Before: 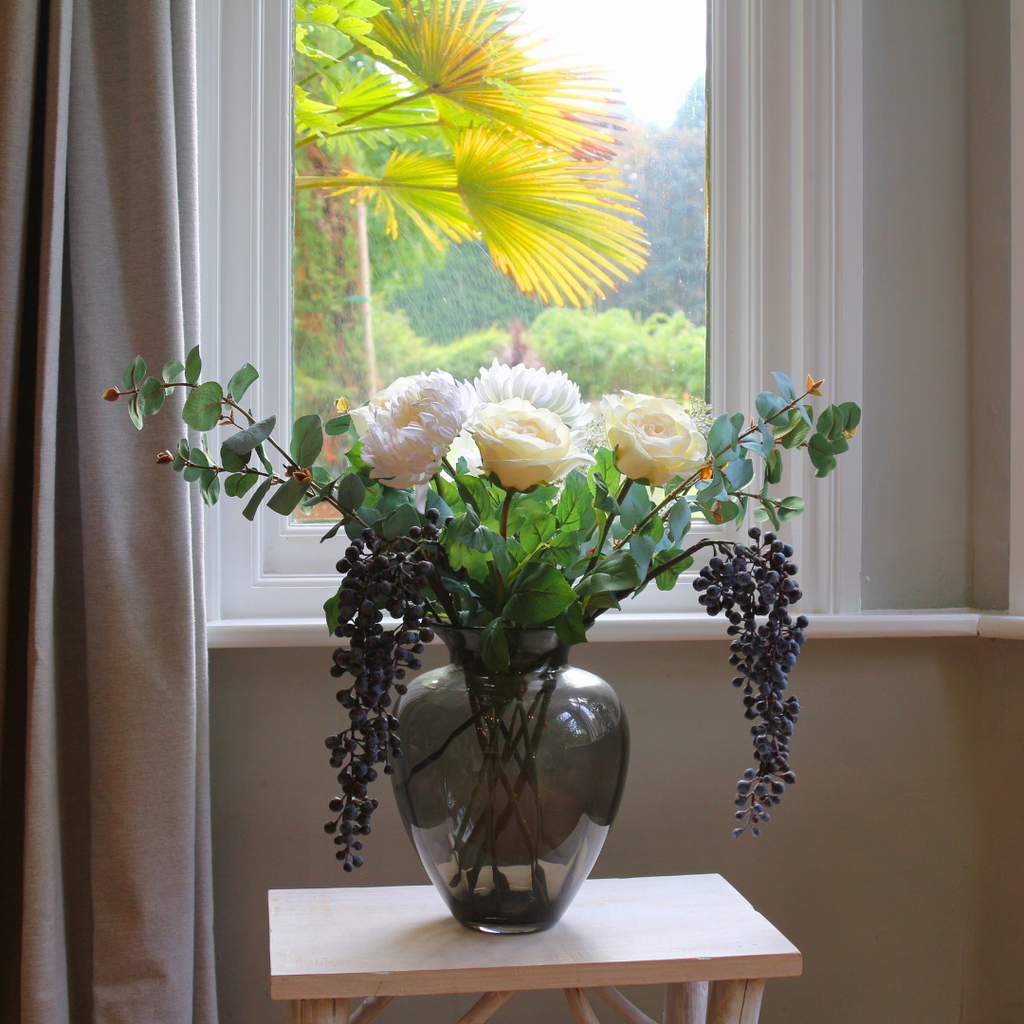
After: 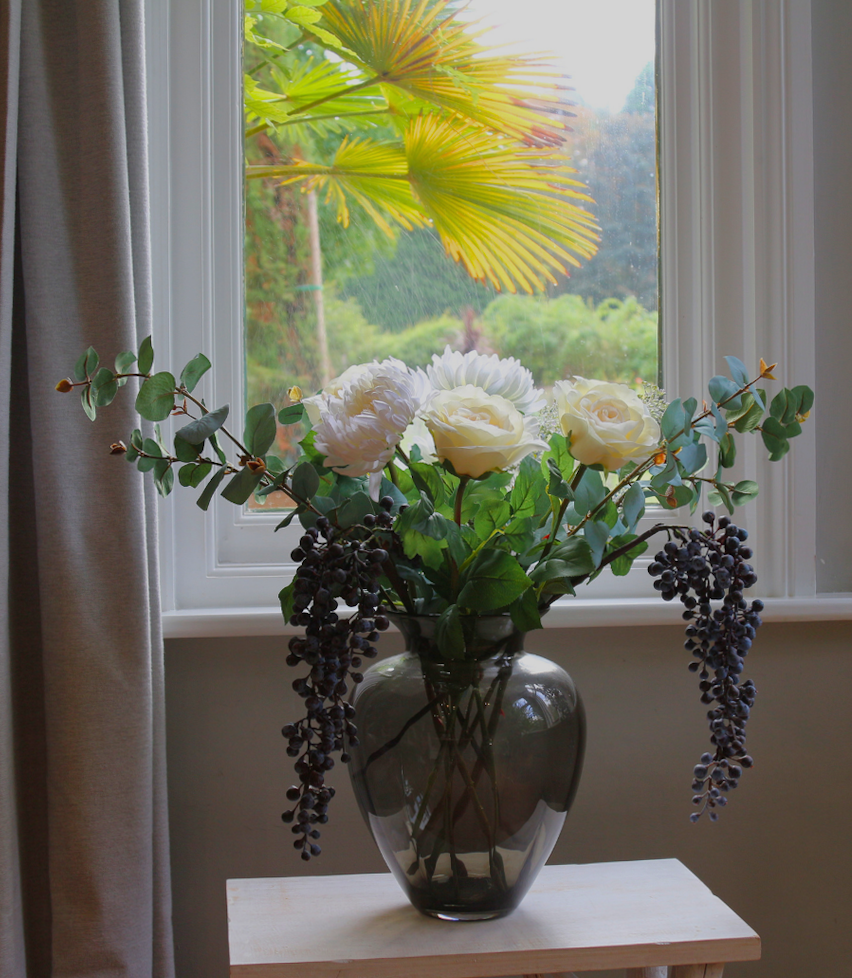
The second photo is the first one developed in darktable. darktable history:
base curve: preserve colors none
exposure: exposure -0.582 EV, compensate highlight preservation false
crop and rotate: angle 0.614°, left 4.103%, top 0.771%, right 11.755%, bottom 2.609%
